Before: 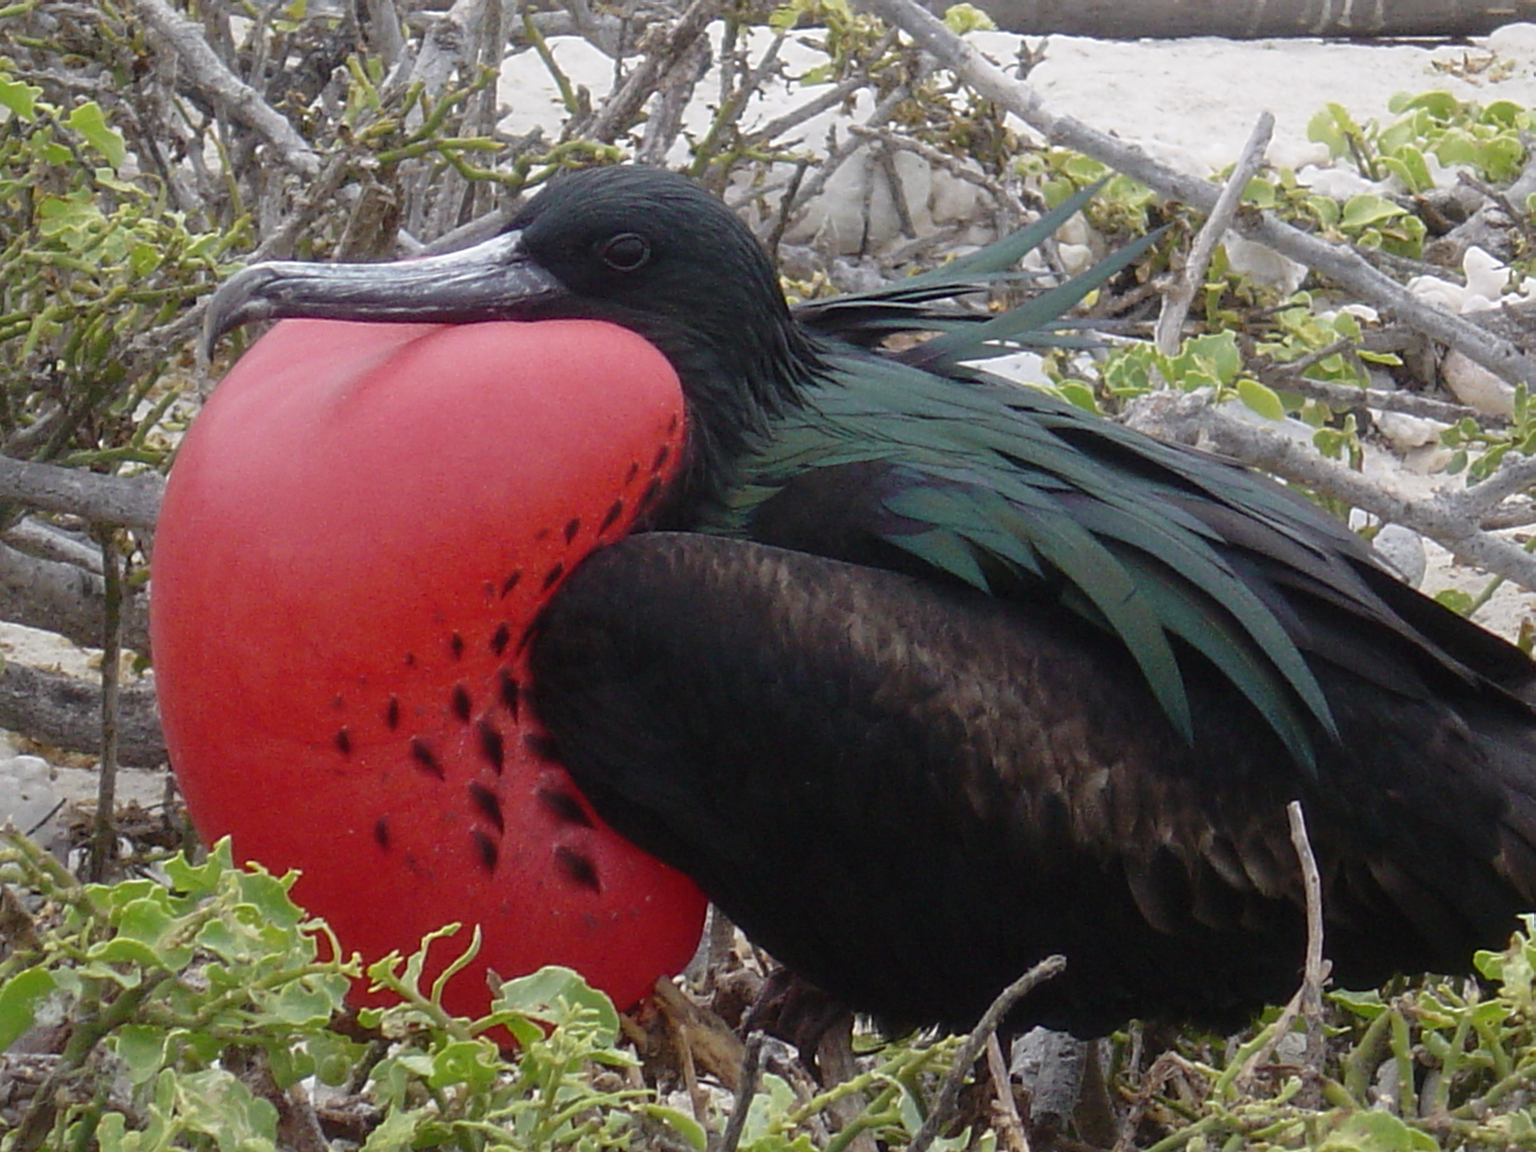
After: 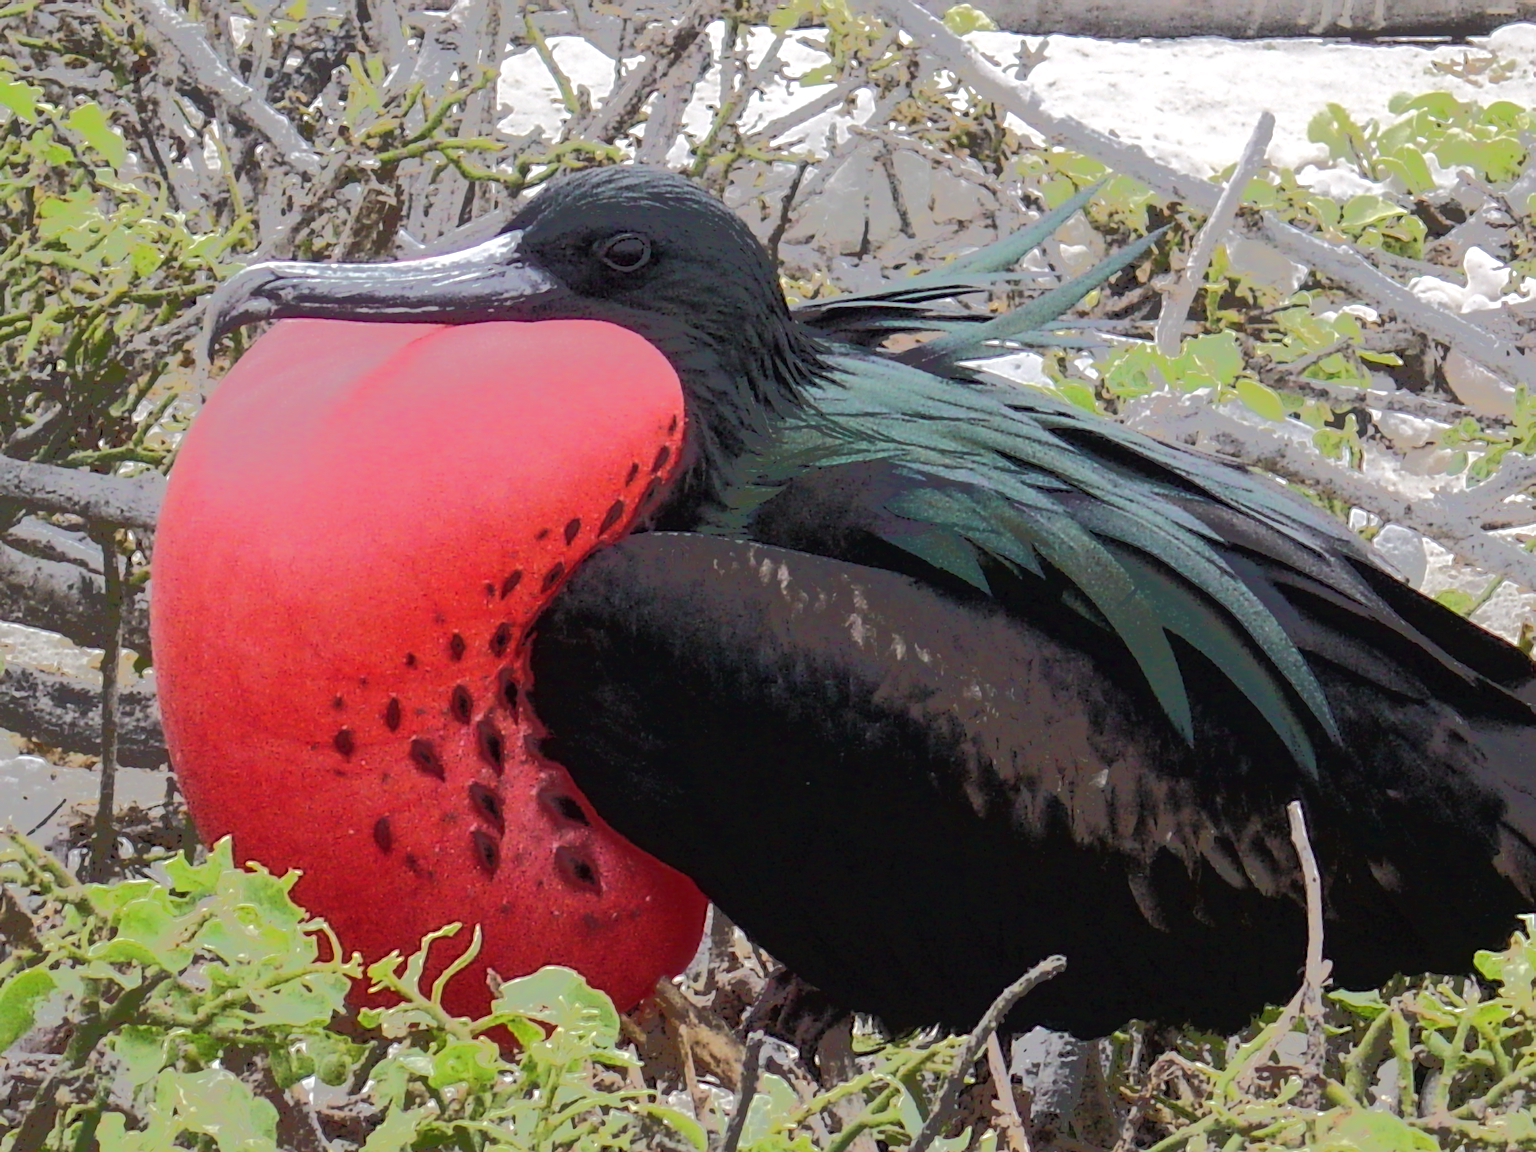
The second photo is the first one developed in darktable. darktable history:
exposure: exposure 0.189 EV, compensate exposure bias true, compensate highlight preservation false
tone equalizer: -7 EV -0.616 EV, -6 EV 0.971 EV, -5 EV -0.47 EV, -4 EV 0.468 EV, -3 EV 0.435 EV, -2 EV 0.134 EV, -1 EV -0.165 EV, +0 EV -0.384 EV, edges refinement/feathering 500, mask exposure compensation -1.57 EV, preserve details no
local contrast: highlights 106%, shadows 99%, detail 119%, midtone range 0.2
